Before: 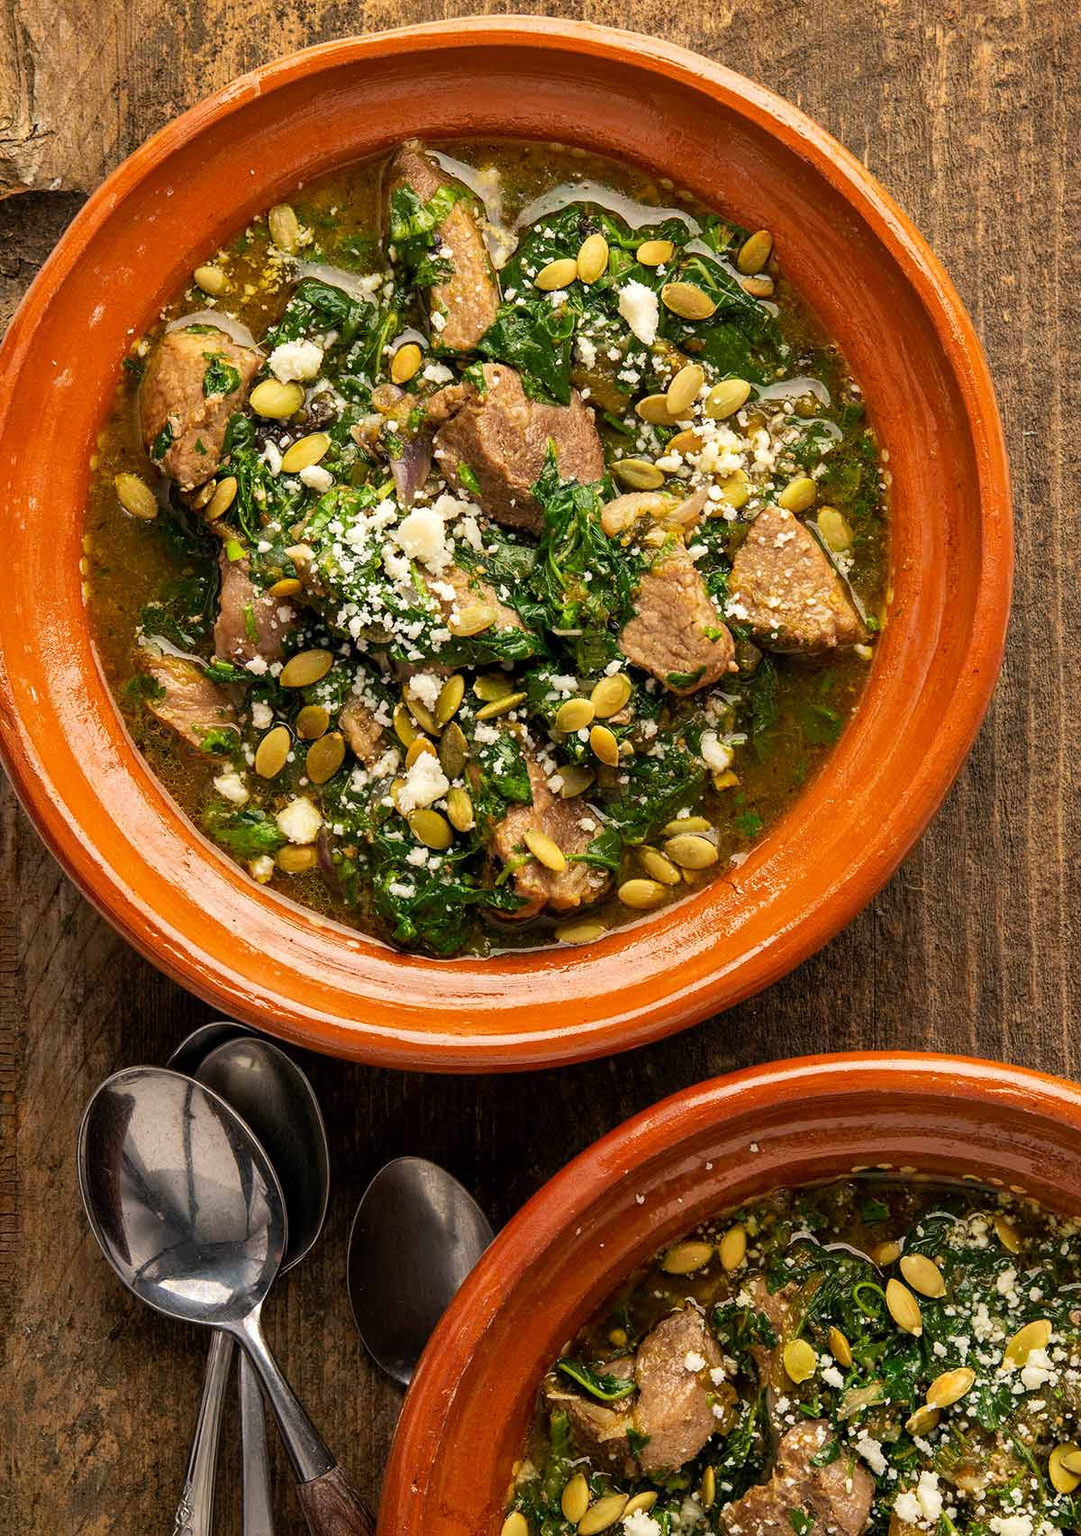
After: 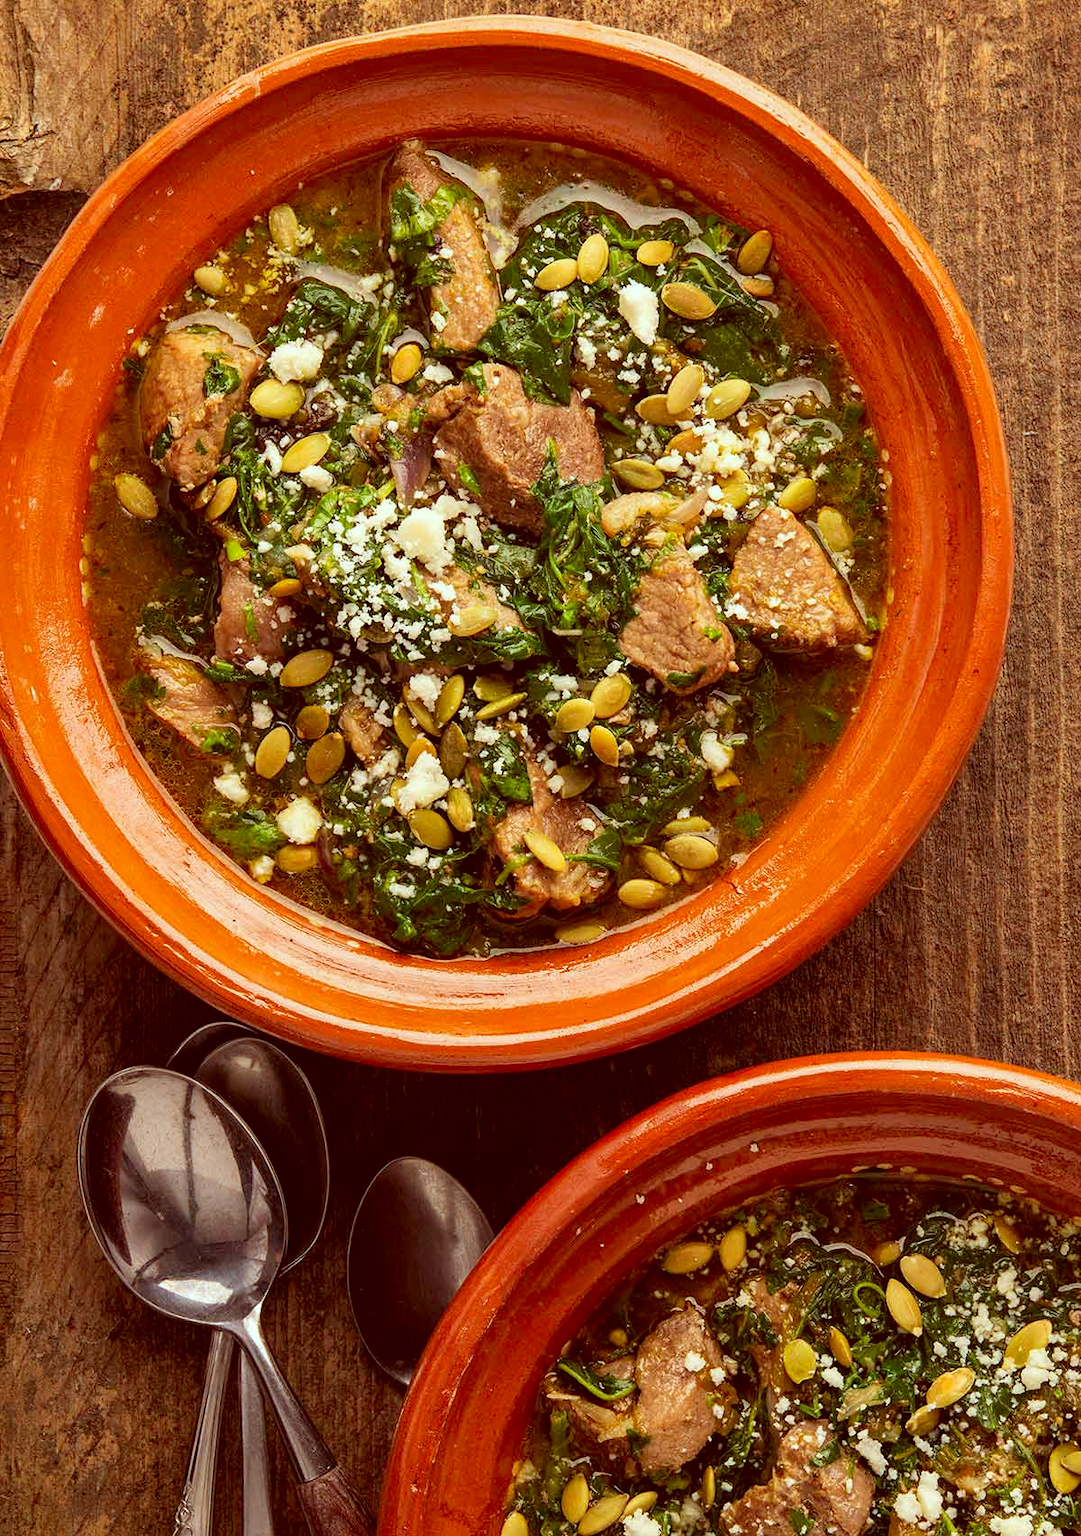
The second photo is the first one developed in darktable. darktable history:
color correction: highlights a* -6.99, highlights b* -0.147, shadows a* 20.34, shadows b* 11.89
